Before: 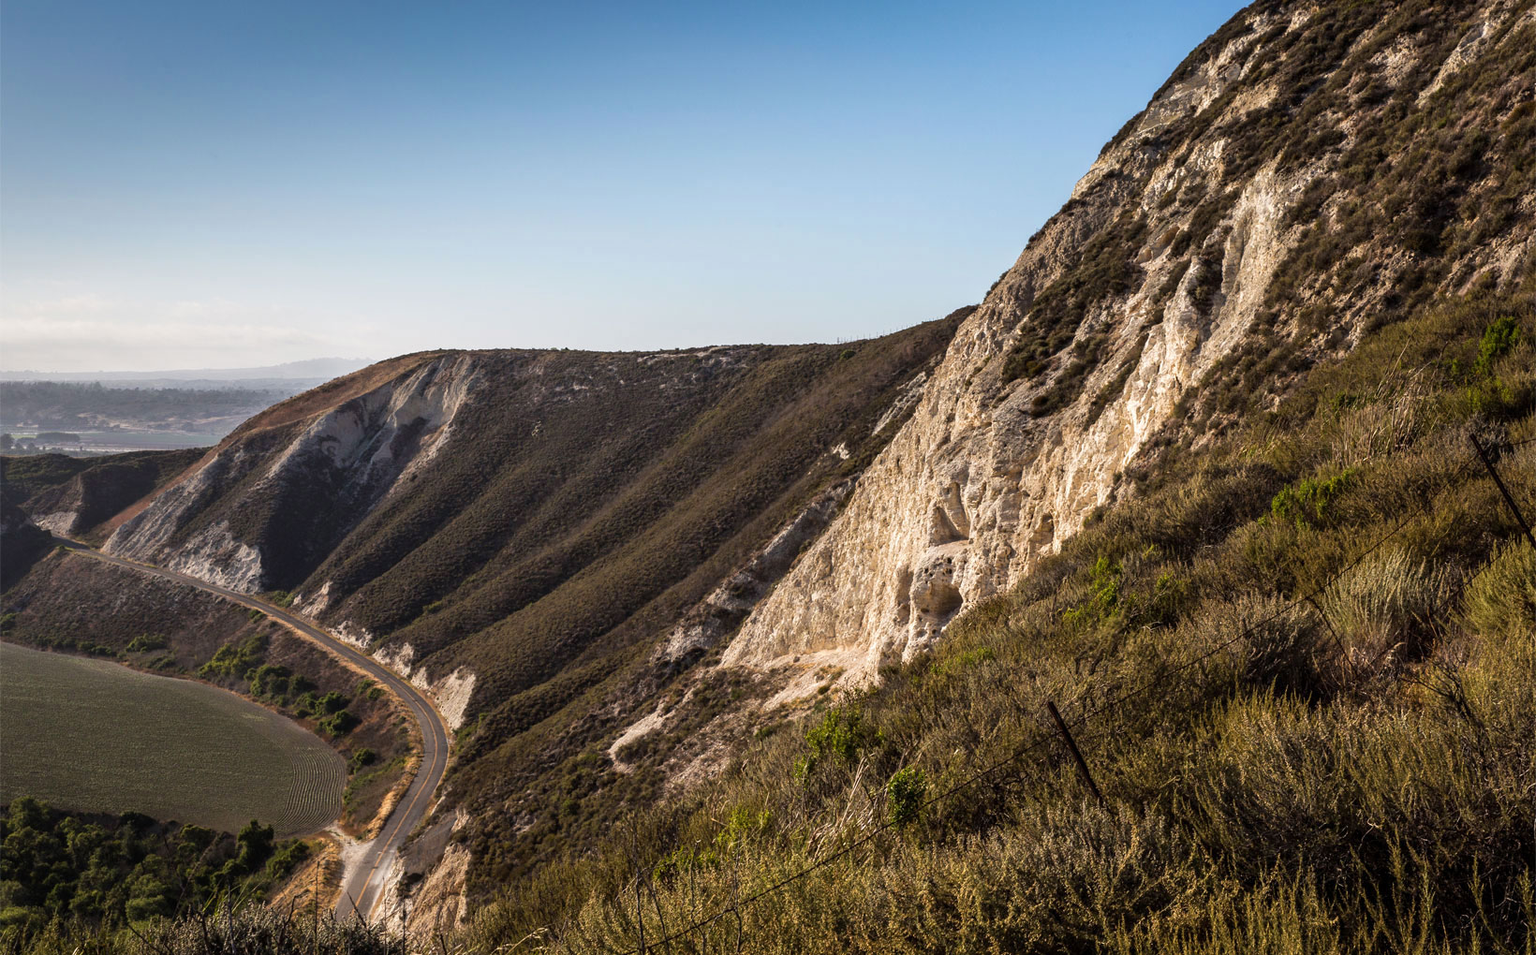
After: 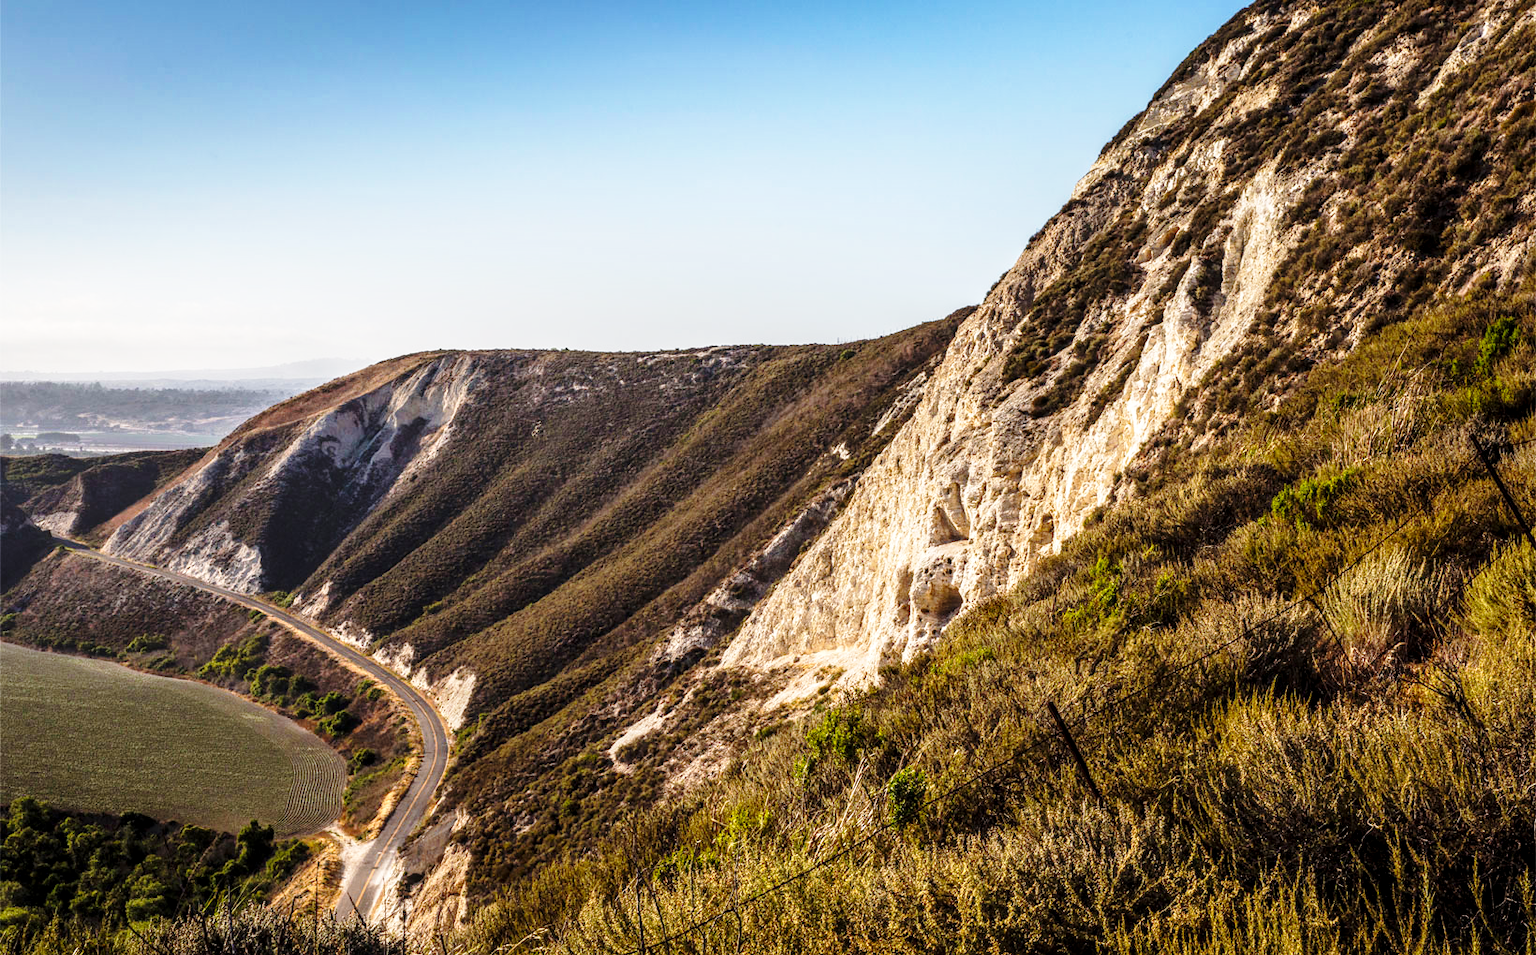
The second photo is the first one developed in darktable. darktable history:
base curve: curves: ch0 [(0, 0) (0.028, 0.03) (0.121, 0.232) (0.46, 0.748) (0.859, 0.968) (1, 1)], preserve colors none
contrast brightness saturation: saturation 0.13
local contrast: on, module defaults
